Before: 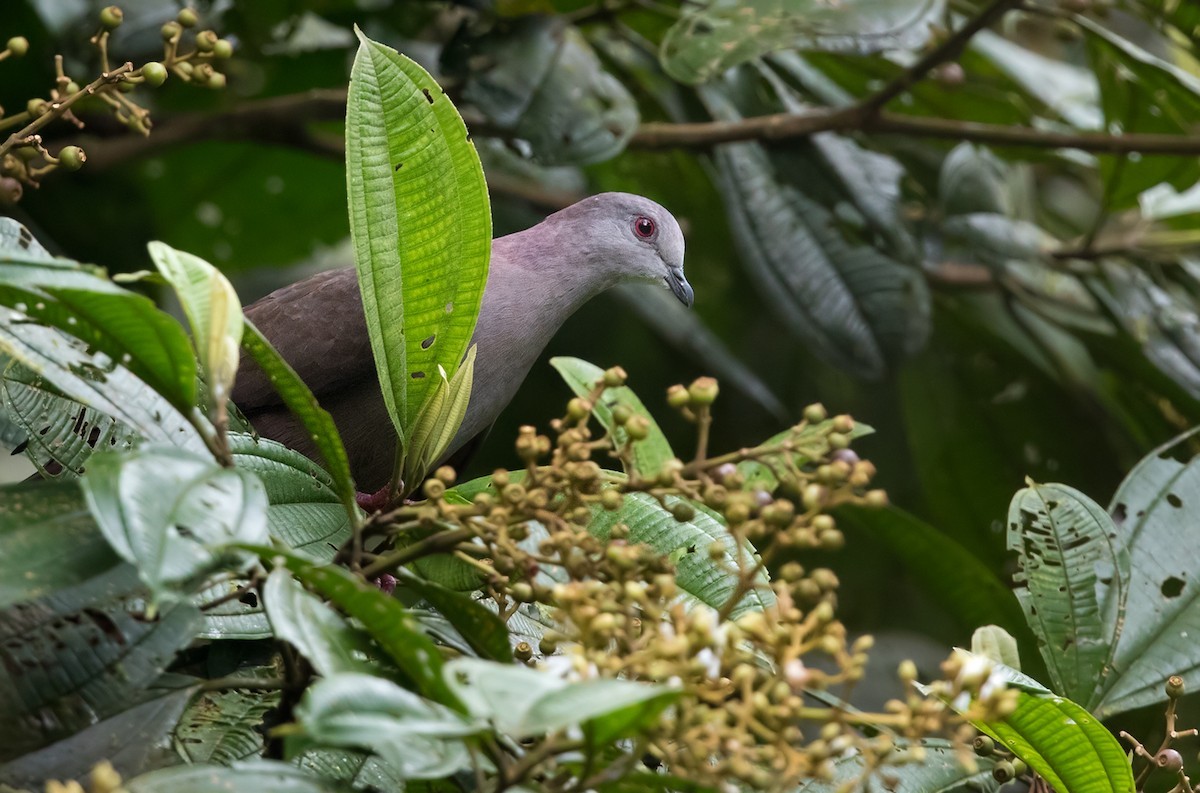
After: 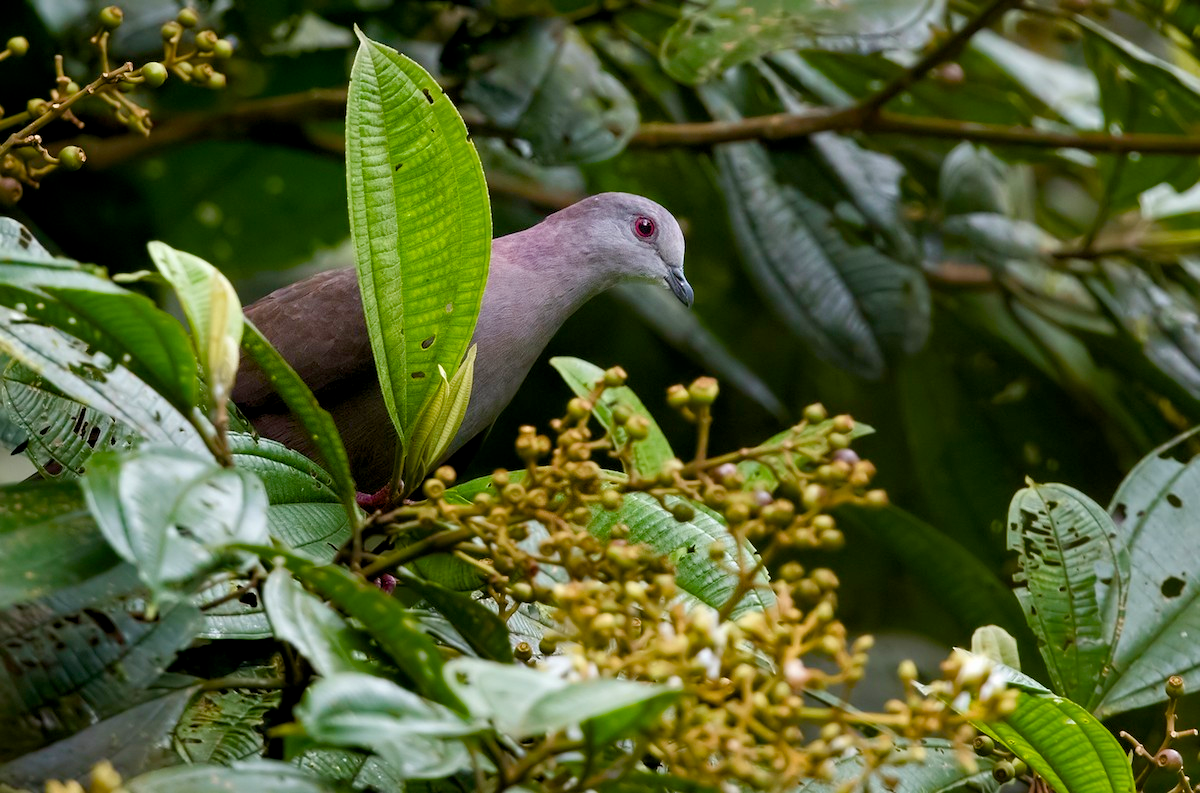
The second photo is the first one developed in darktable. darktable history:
color balance rgb: global offset › luminance -0.515%, perceptual saturation grading › global saturation 26.573%, perceptual saturation grading › highlights -27.966%, perceptual saturation grading › mid-tones 15.505%, perceptual saturation grading › shadows 34.33%, global vibrance 20%
